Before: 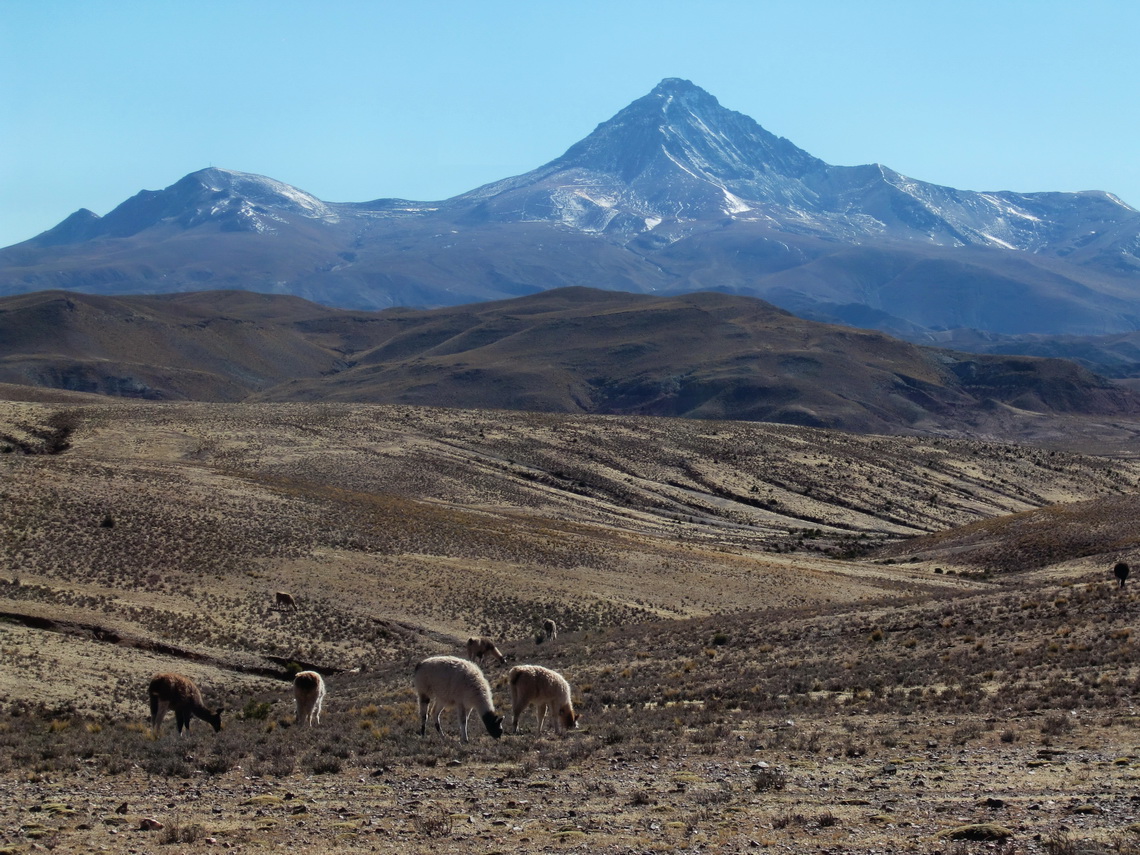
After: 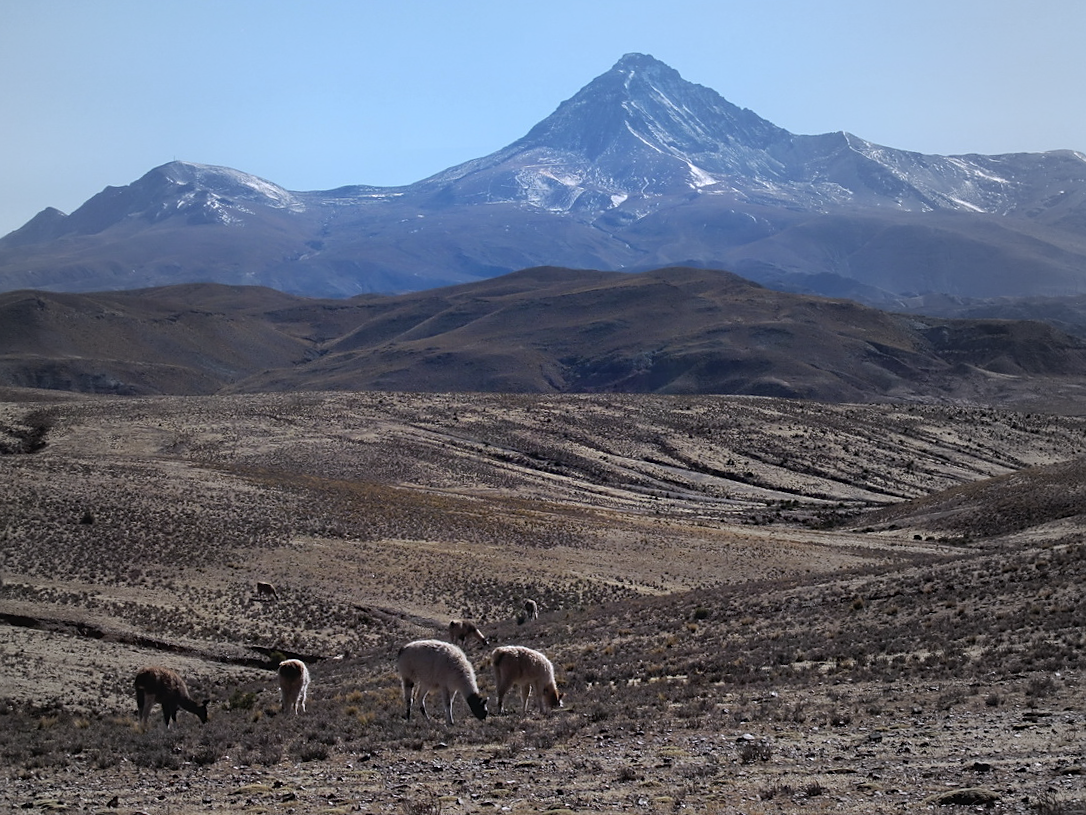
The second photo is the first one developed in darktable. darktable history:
vignetting: fall-off start 18.21%, fall-off radius 137.95%, brightness -0.207, center (-0.078, 0.066), width/height ratio 0.62, shape 0.59
rotate and perspective: rotation -2.12°, lens shift (vertical) 0.009, lens shift (horizontal) -0.008, automatic cropping original format, crop left 0.036, crop right 0.964, crop top 0.05, crop bottom 0.959
tone curve: curves: ch0 [(0, 0) (0.003, 0.022) (0.011, 0.027) (0.025, 0.038) (0.044, 0.056) (0.069, 0.081) (0.1, 0.11) (0.136, 0.145) (0.177, 0.185) (0.224, 0.229) (0.277, 0.278) (0.335, 0.335) (0.399, 0.399) (0.468, 0.468) (0.543, 0.543) (0.623, 0.623) (0.709, 0.705) (0.801, 0.793) (0.898, 0.887) (1, 1)], preserve colors none
sharpen: radius 1.864, amount 0.398, threshold 1.271
white balance: red 1.004, blue 1.096
